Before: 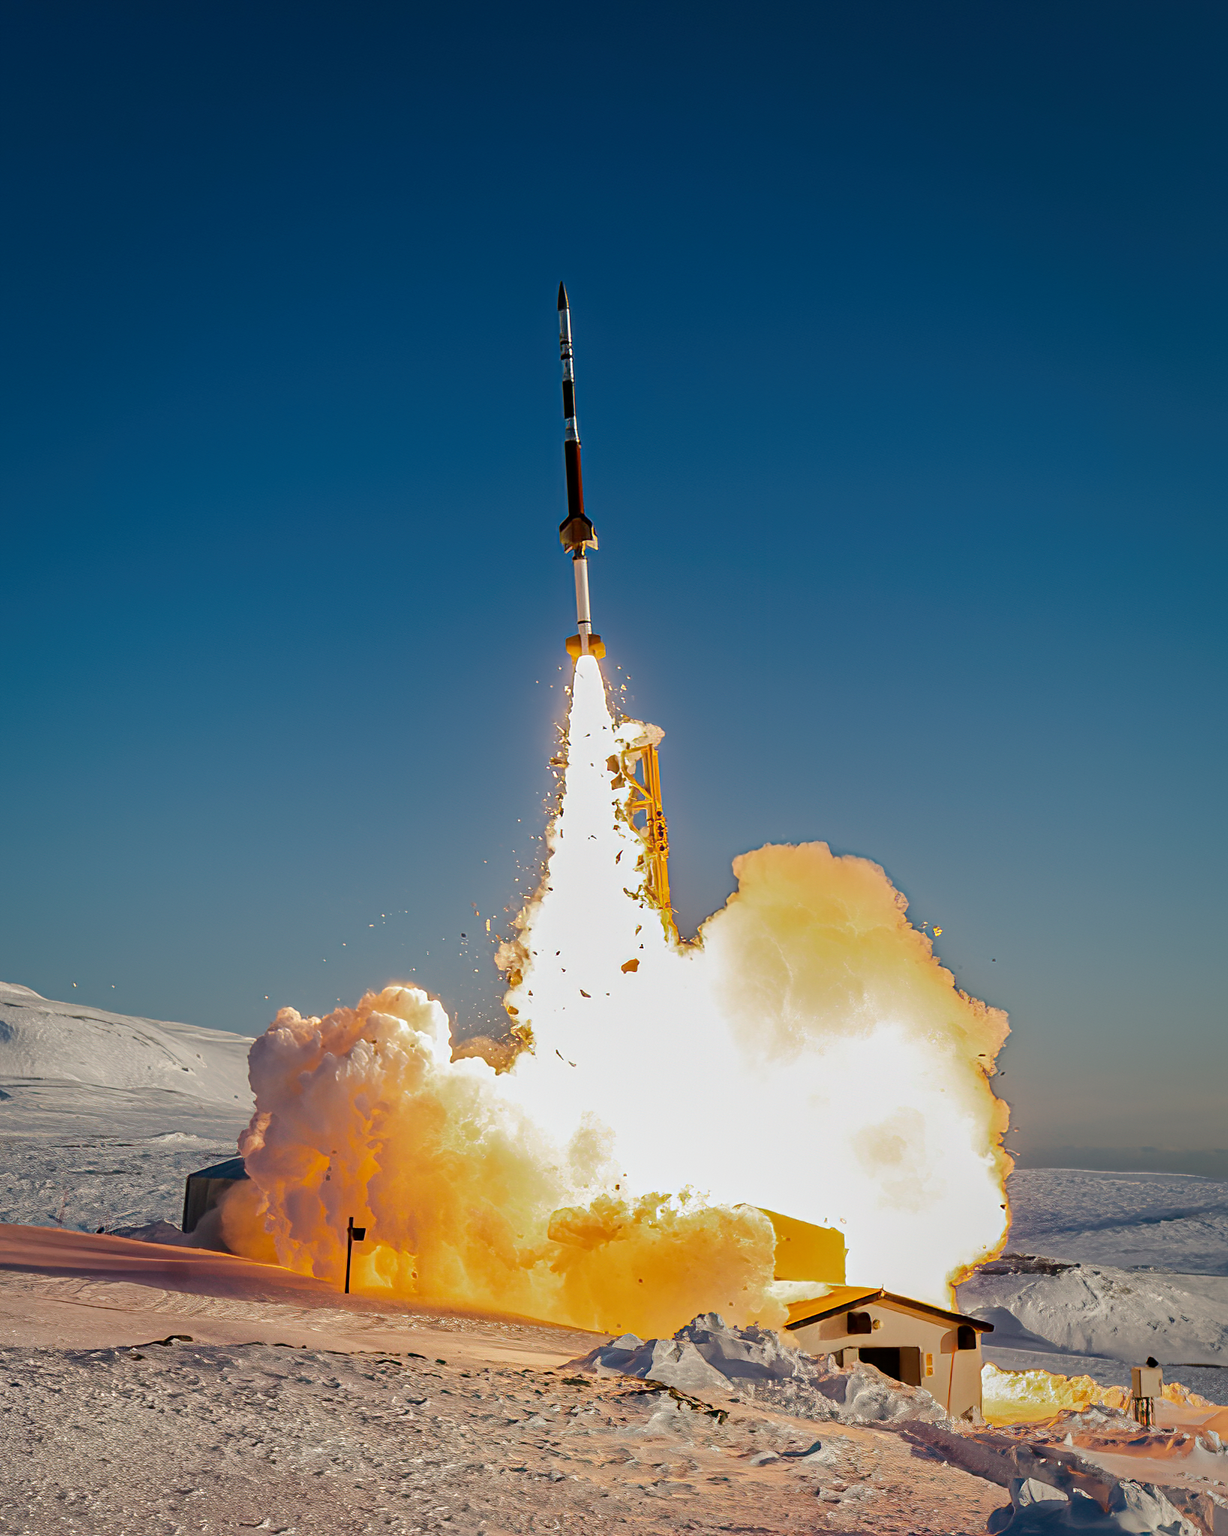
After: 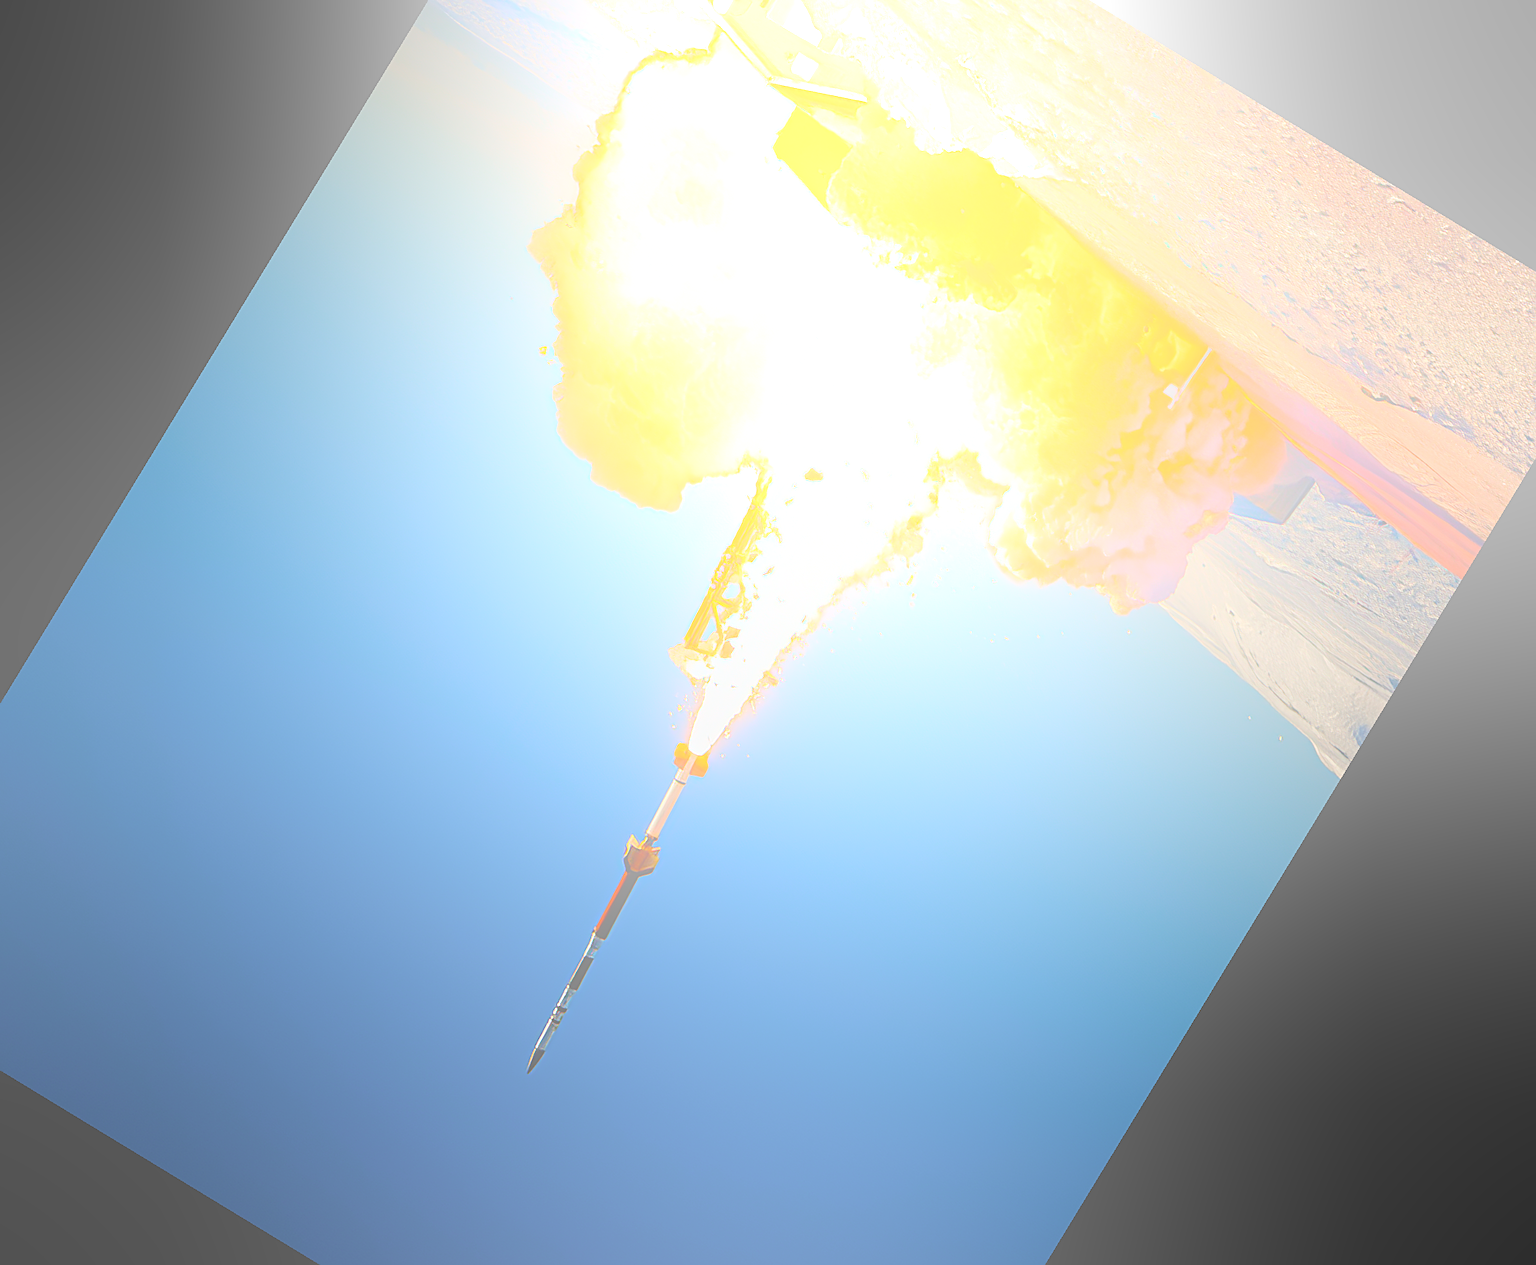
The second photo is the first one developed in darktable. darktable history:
crop and rotate: angle 148.68°, left 9.111%, top 15.603%, right 4.588%, bottom 17.041%
bloom: size 85%, threshold 5%, strength 85%
sharpen: on, module defaults
